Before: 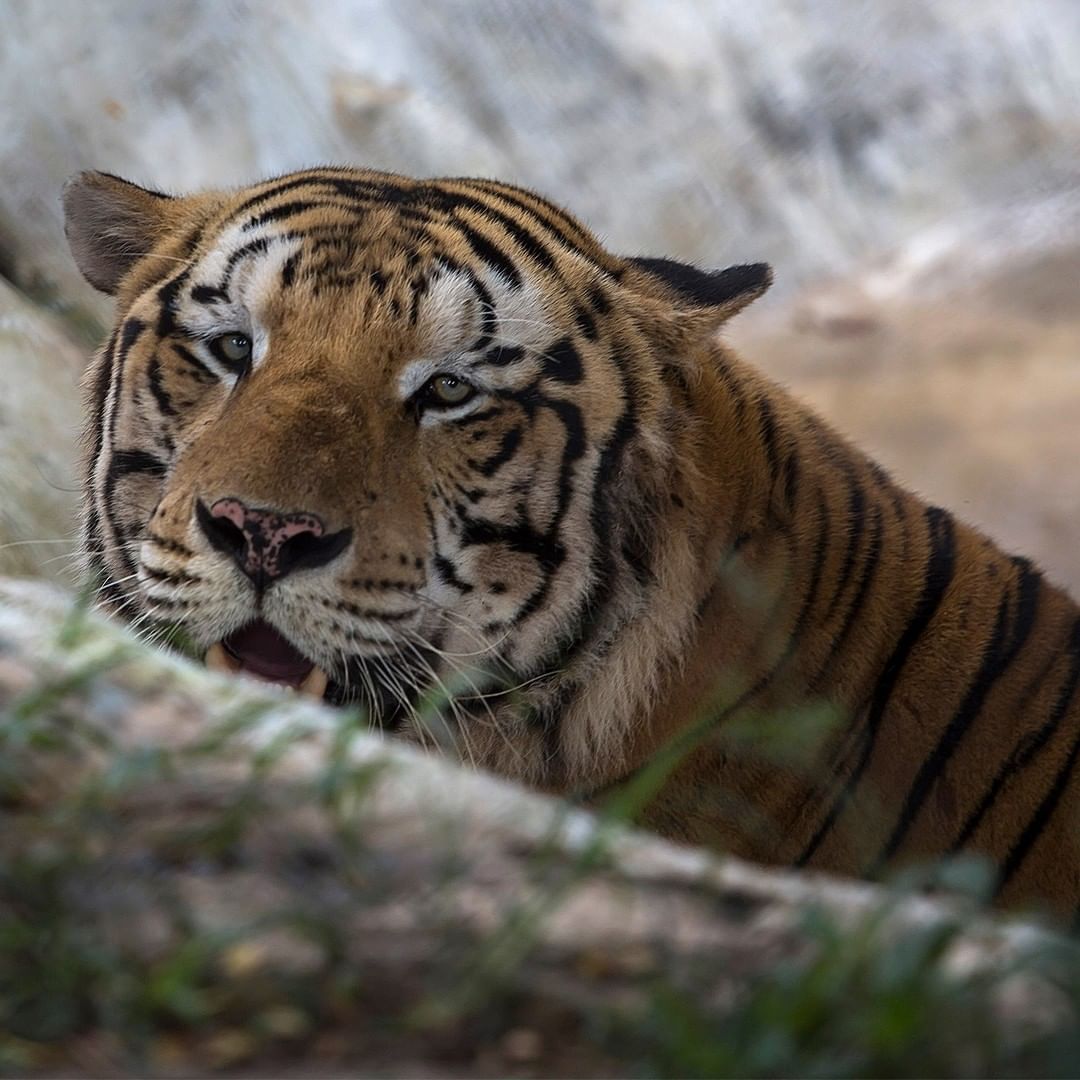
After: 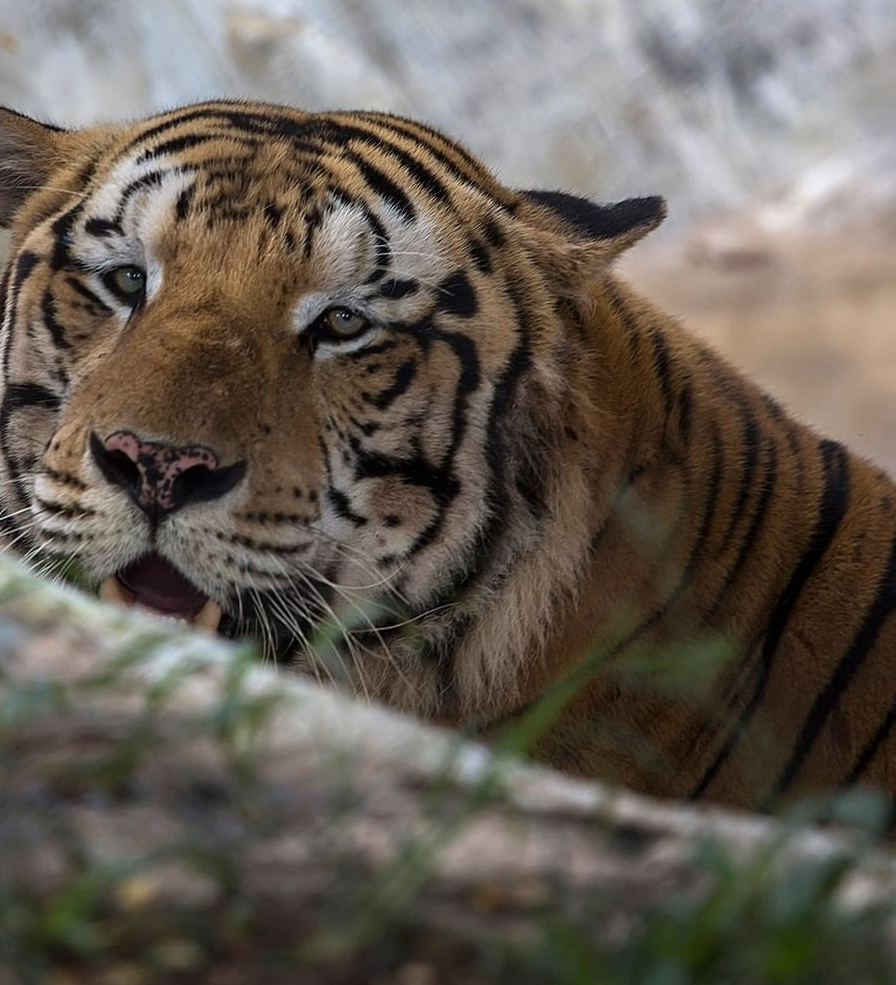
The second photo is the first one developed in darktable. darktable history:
crop: left 9.828%, top 6.238%, right 7.168%, bottom 2.472%
